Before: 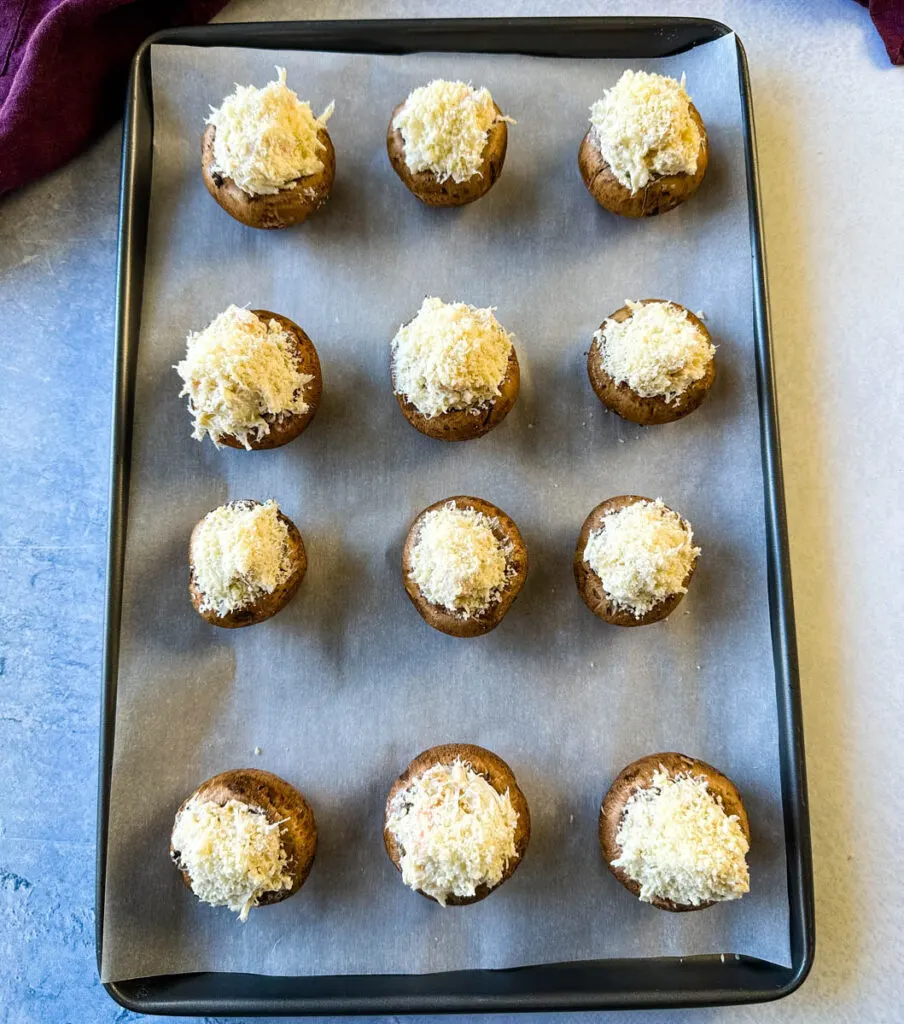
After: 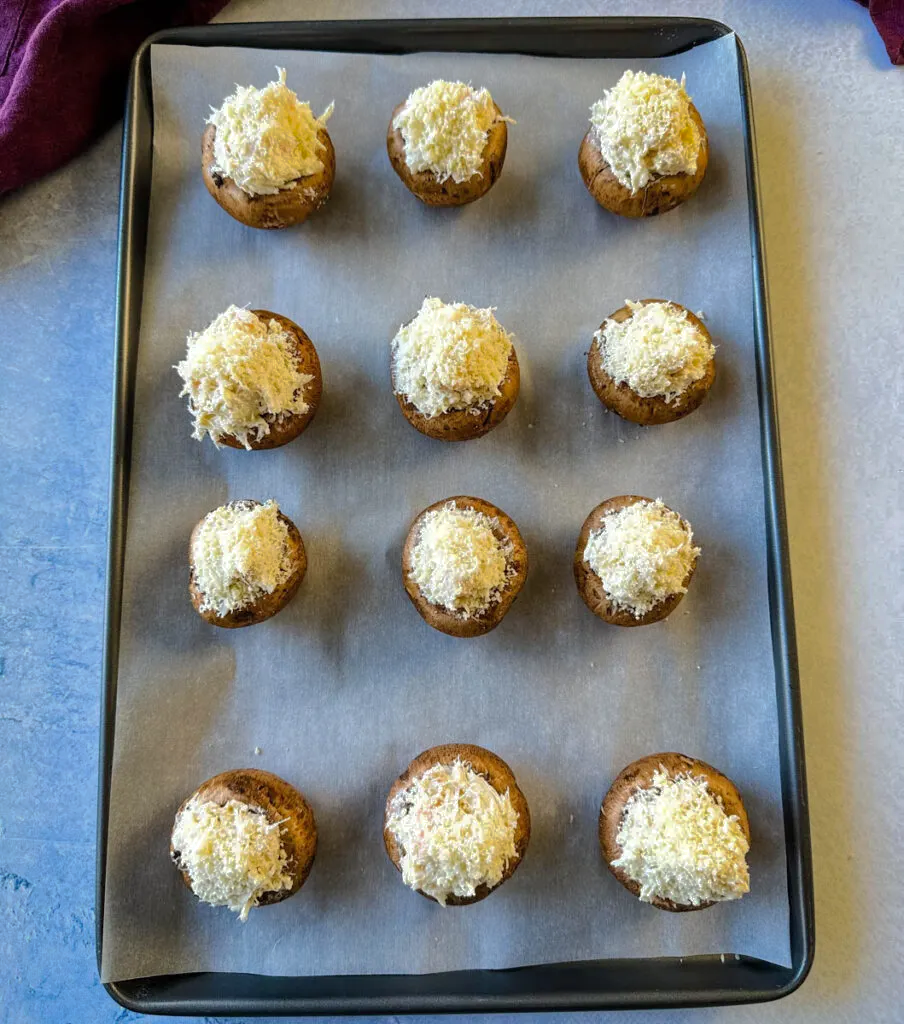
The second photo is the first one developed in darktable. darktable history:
tone equalizer: -8 EV -1.84 EV, -7 EV -1.16 EV, -6 EV -1.62 EV, smoothing diameter 25%, edges refinement/feathering 10, preserve details guided filter
shadows and highlights: shadows 25, highlights -70
